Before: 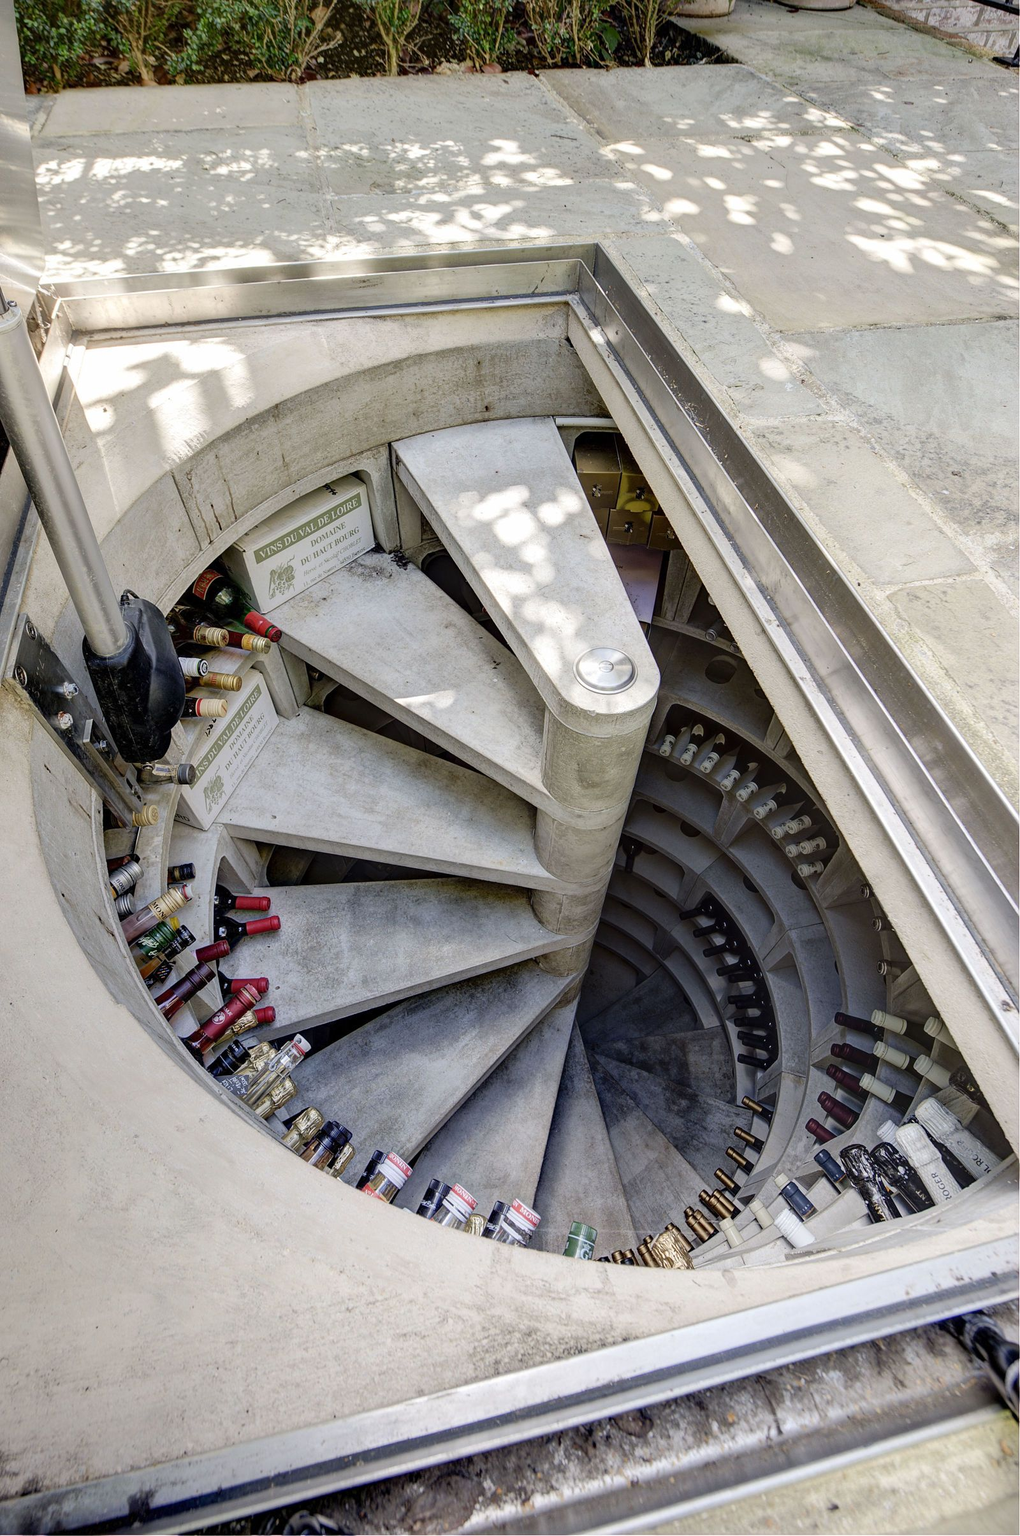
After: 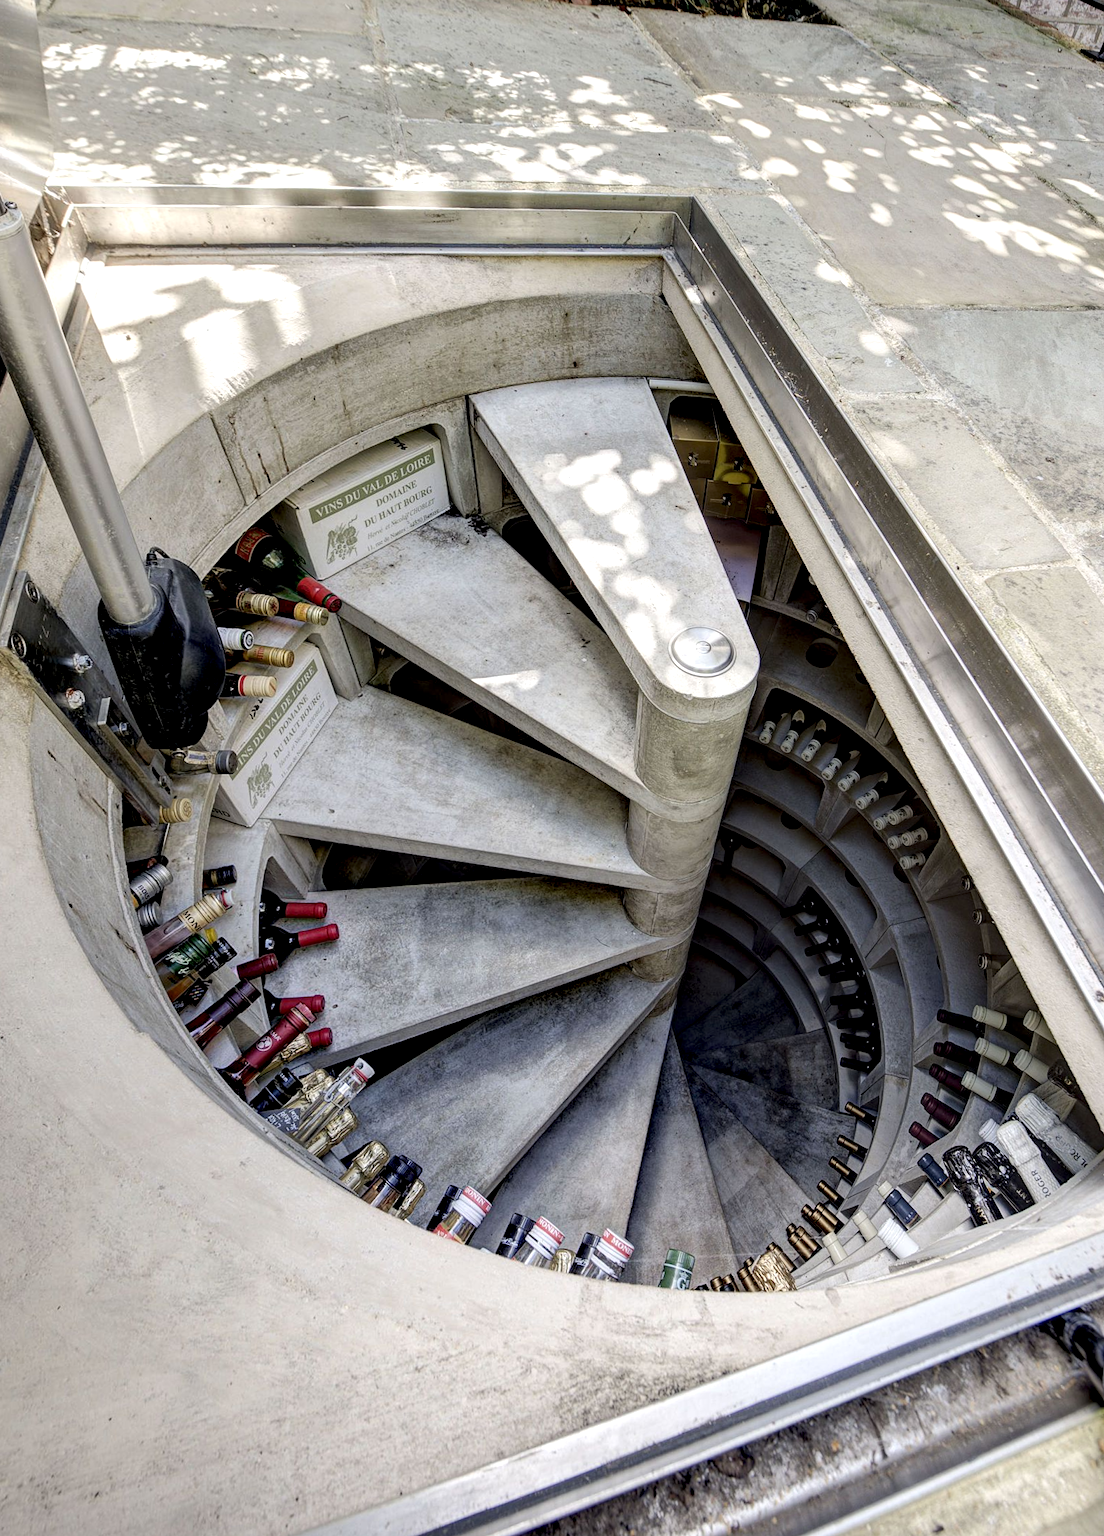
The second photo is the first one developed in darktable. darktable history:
rotate and perspective: rotation -0.013°, lens shift (vertical) -0.027, lens shift (horizontal) 0.178, crop left 0.016, crop right 0.989, crop top 0.082, crop bottom 0.918
local contrast: highlights 123%, shadows 126%, detail 140%, midtone range 0.254
